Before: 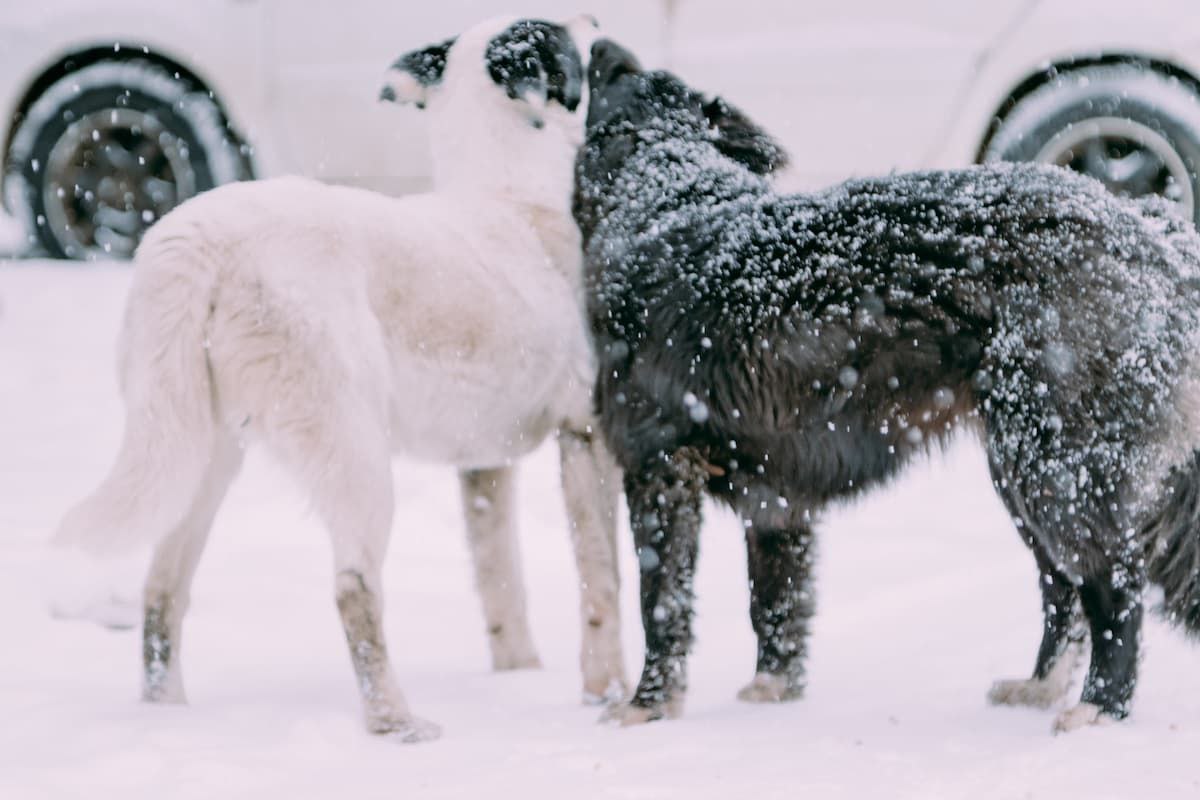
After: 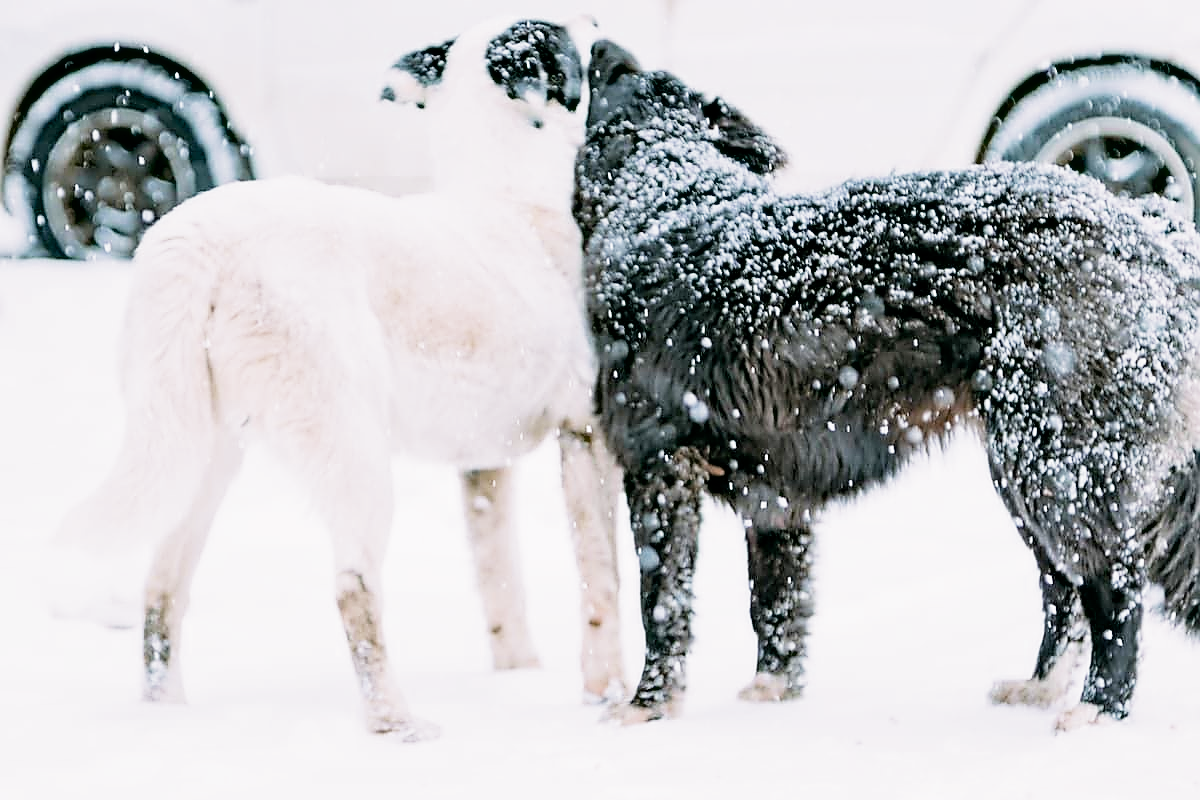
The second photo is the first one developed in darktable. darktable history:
haze removal: strength 0.29, distance 0.25, compatibility mode true, adaptive false
filmic rgb: middle gray luminance 9.23%, black relative exposure -10.55 EV, white relative exposure 3.45 EV, threshold 6 EV, target black luminance 0%, hardness 5.98, latitude 59.69%, contrast 1.087, highlights saturation mix 5%, shadows ↔ highlights balance 29.23%, add noise in highlights 0, color science v3 (2019), use custom middle-gray values true, iterations of high-quality reconstruction 0, contrast in highlights soft, enable highlight reconstruction true
sharpen: radius 1.4, amount 1.25, threshold 0.7
